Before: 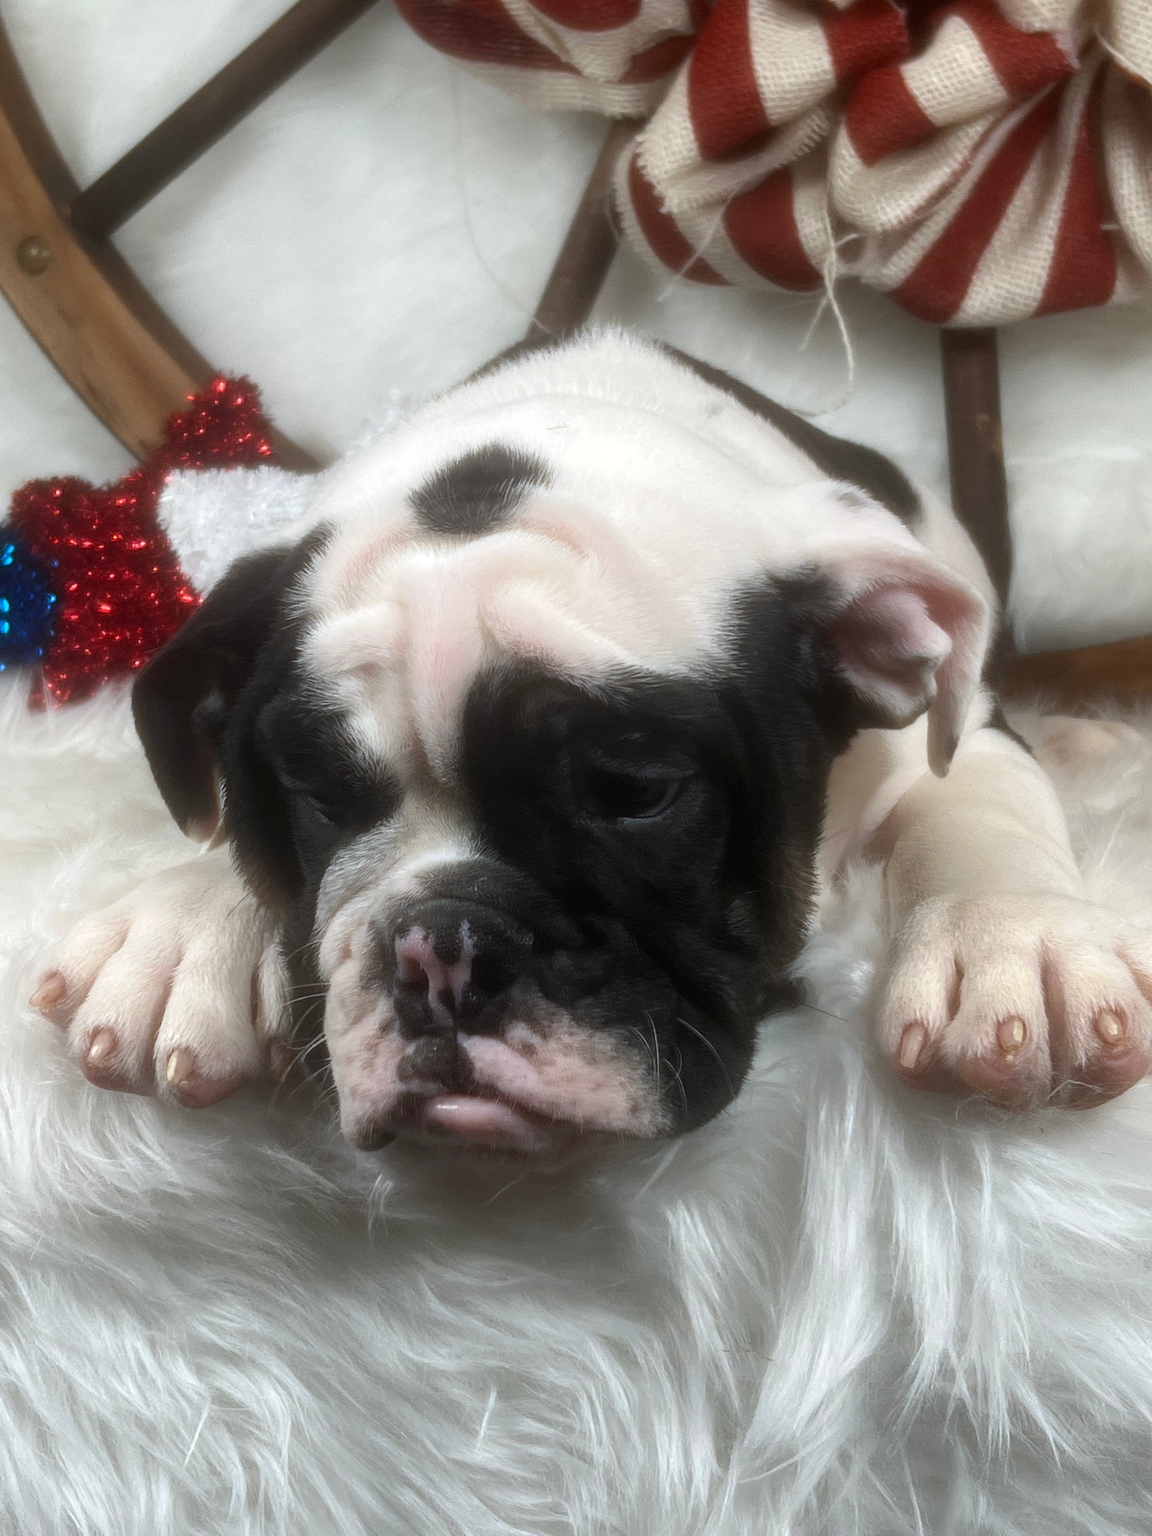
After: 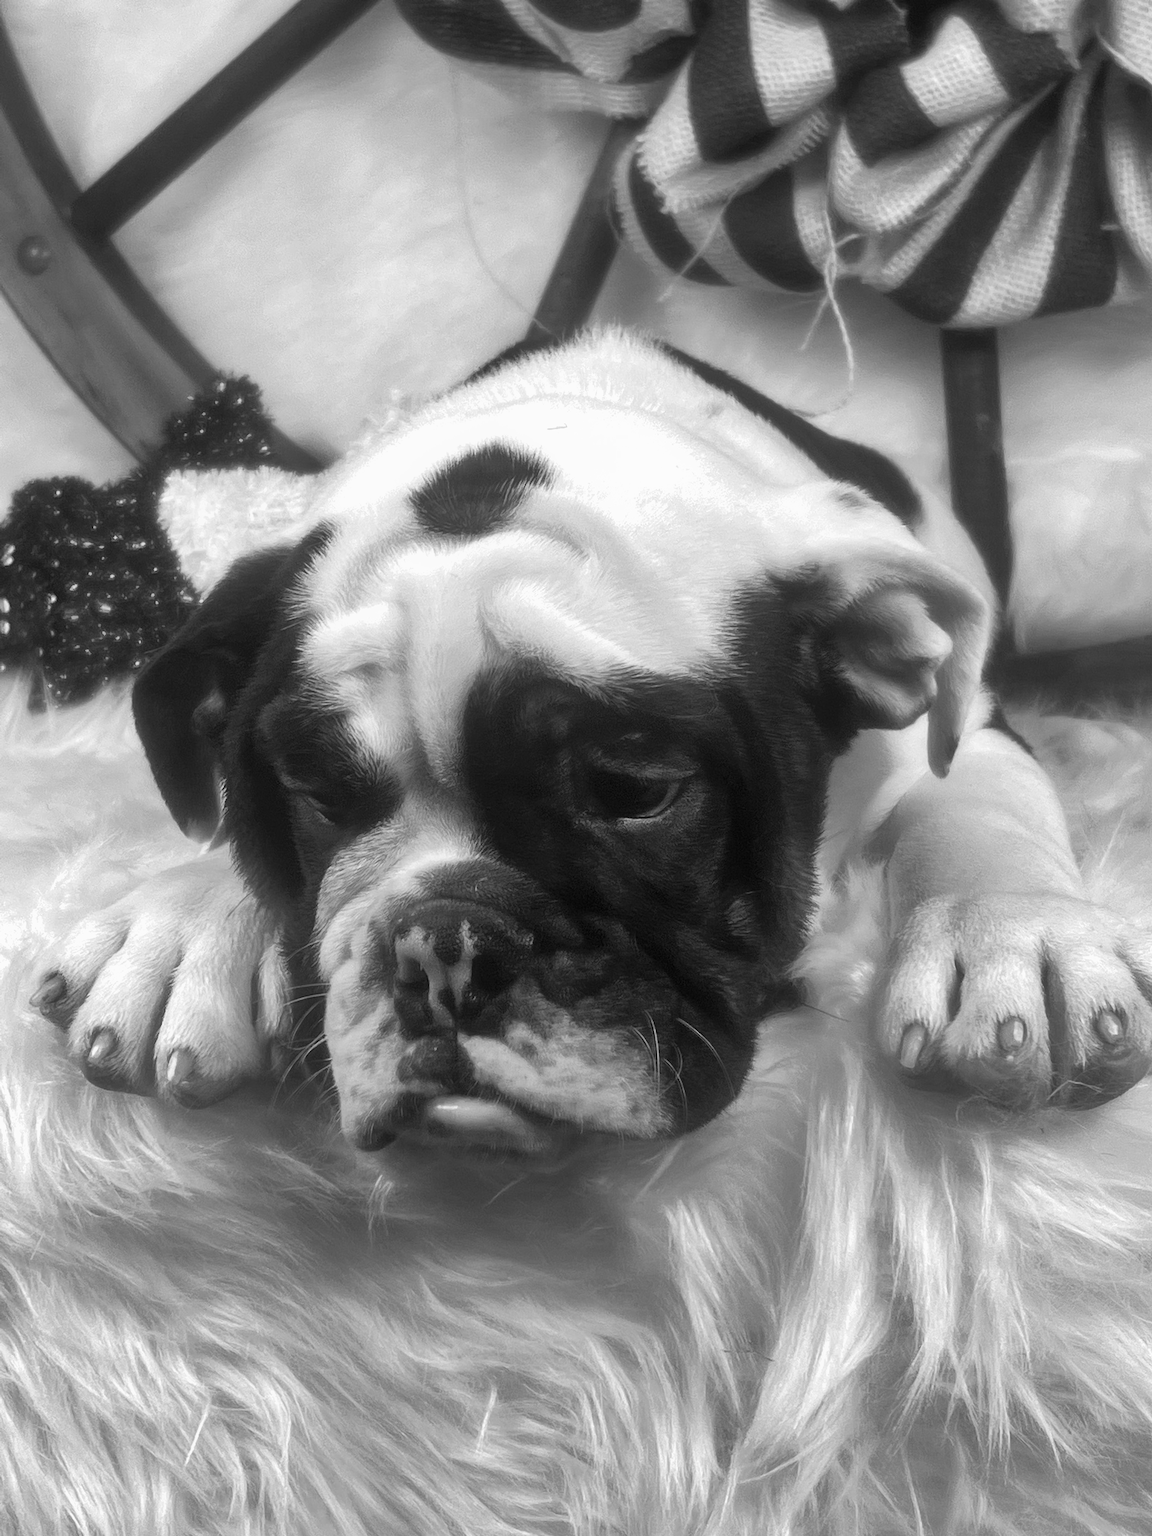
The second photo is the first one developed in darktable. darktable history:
monochrome: a -3.63, b -0.465
shadows and highlights: low approximation 0.01, soften with gaussian
white balance: red 0.766, blue 1.537
exposure: exposure 0.2 EV, compensate highlight preservation false
velvia: strength 40%
